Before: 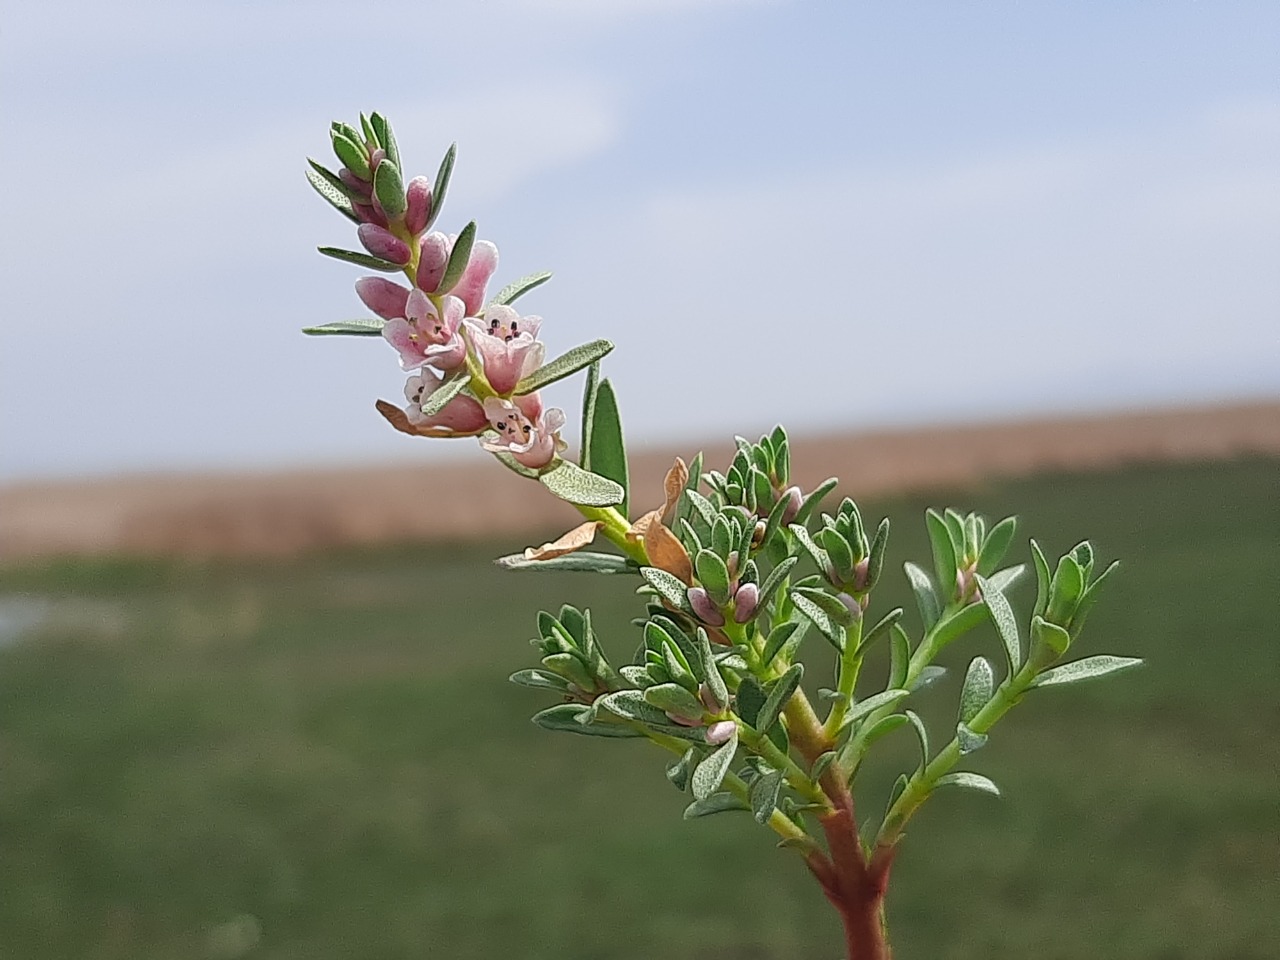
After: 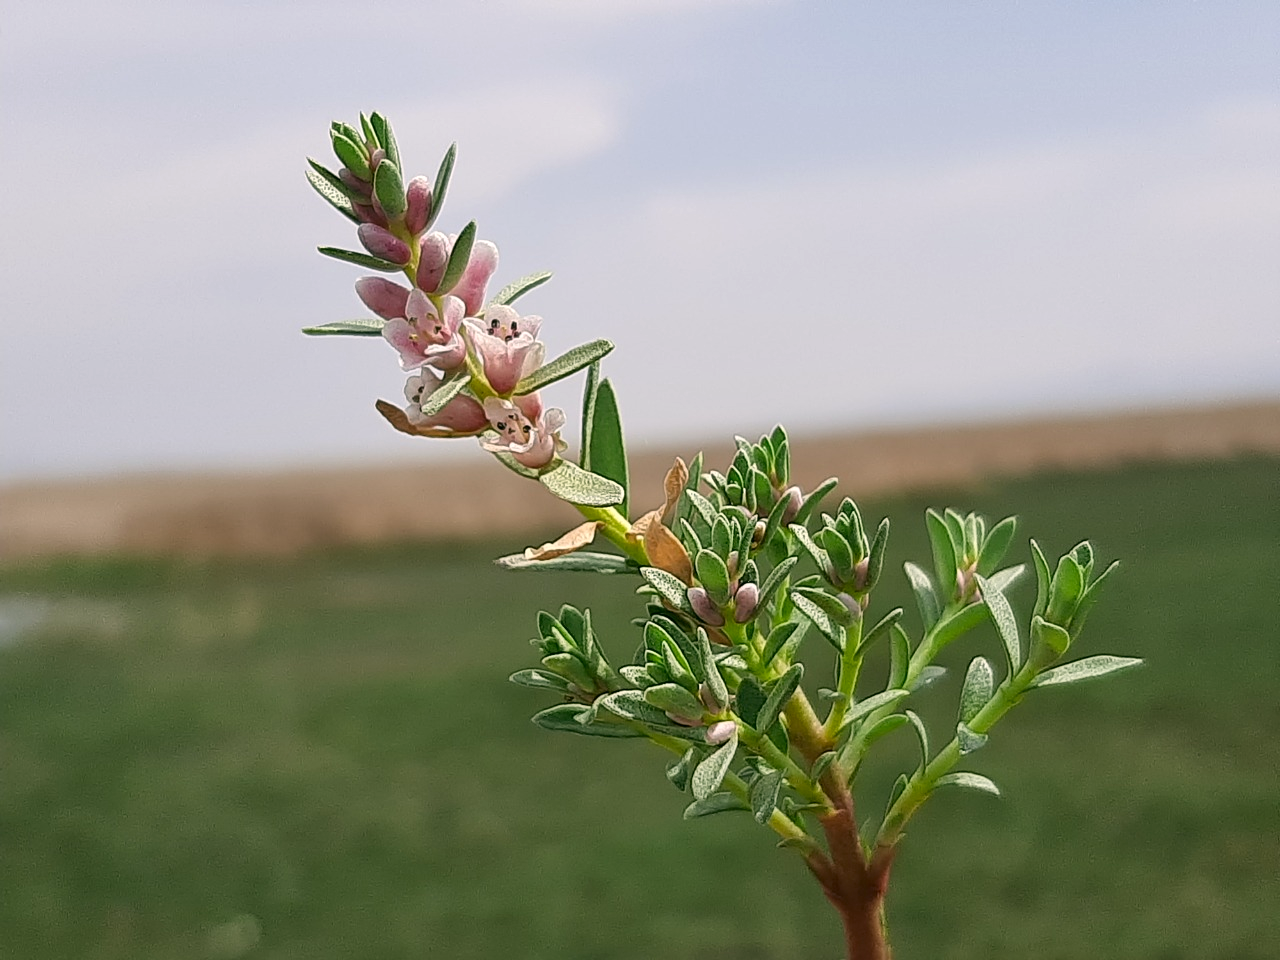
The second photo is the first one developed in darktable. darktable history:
color correction: highlights a* 4.02, highlights b* 4.98, shadows a* -7.55, shadows b* 4.98
local contrast: mode bilateral grid, contrast 20, coarseness 50, detail 120%, midtone range 0.2
